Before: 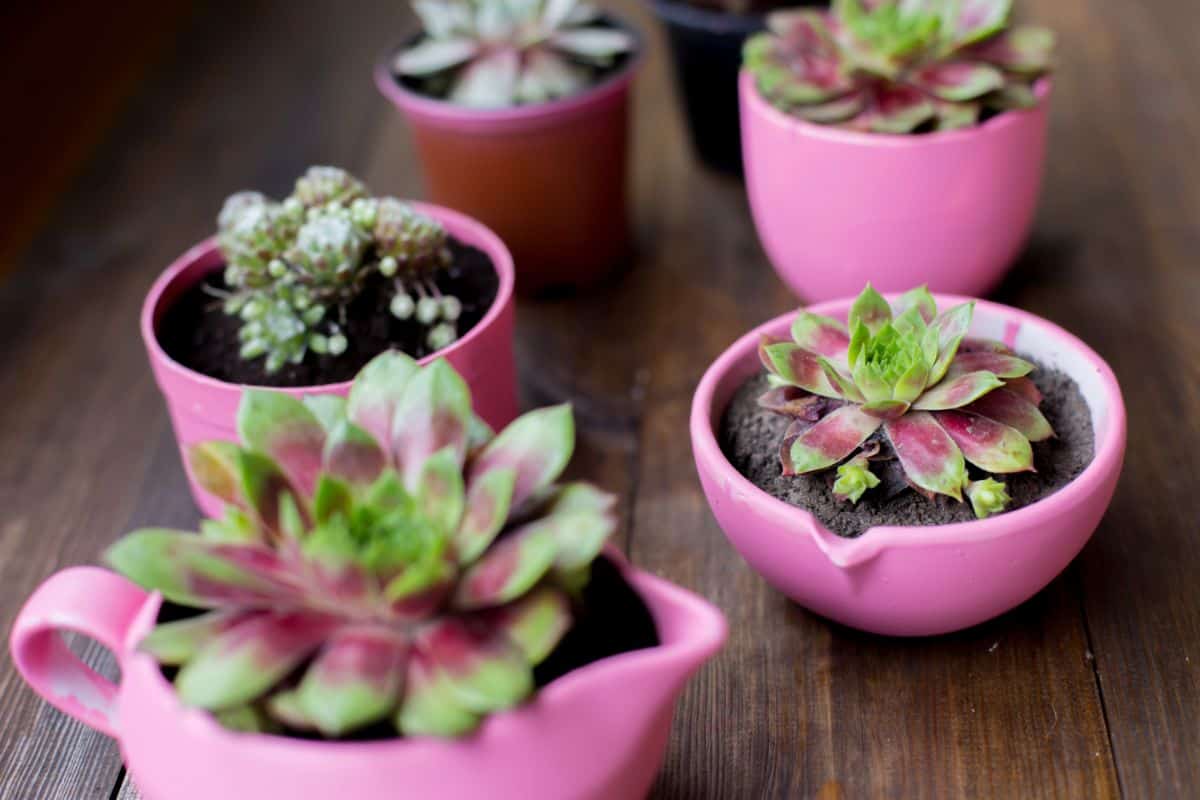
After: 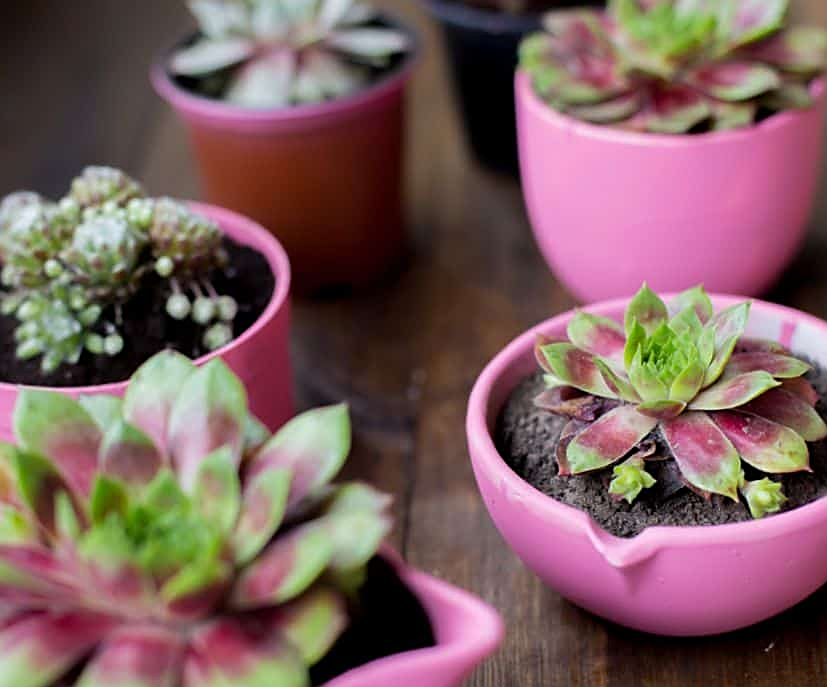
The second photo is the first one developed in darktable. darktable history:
crop: left 18.728%, right 12.275%, bottom 14.11%
sharpen: on, module defaults
